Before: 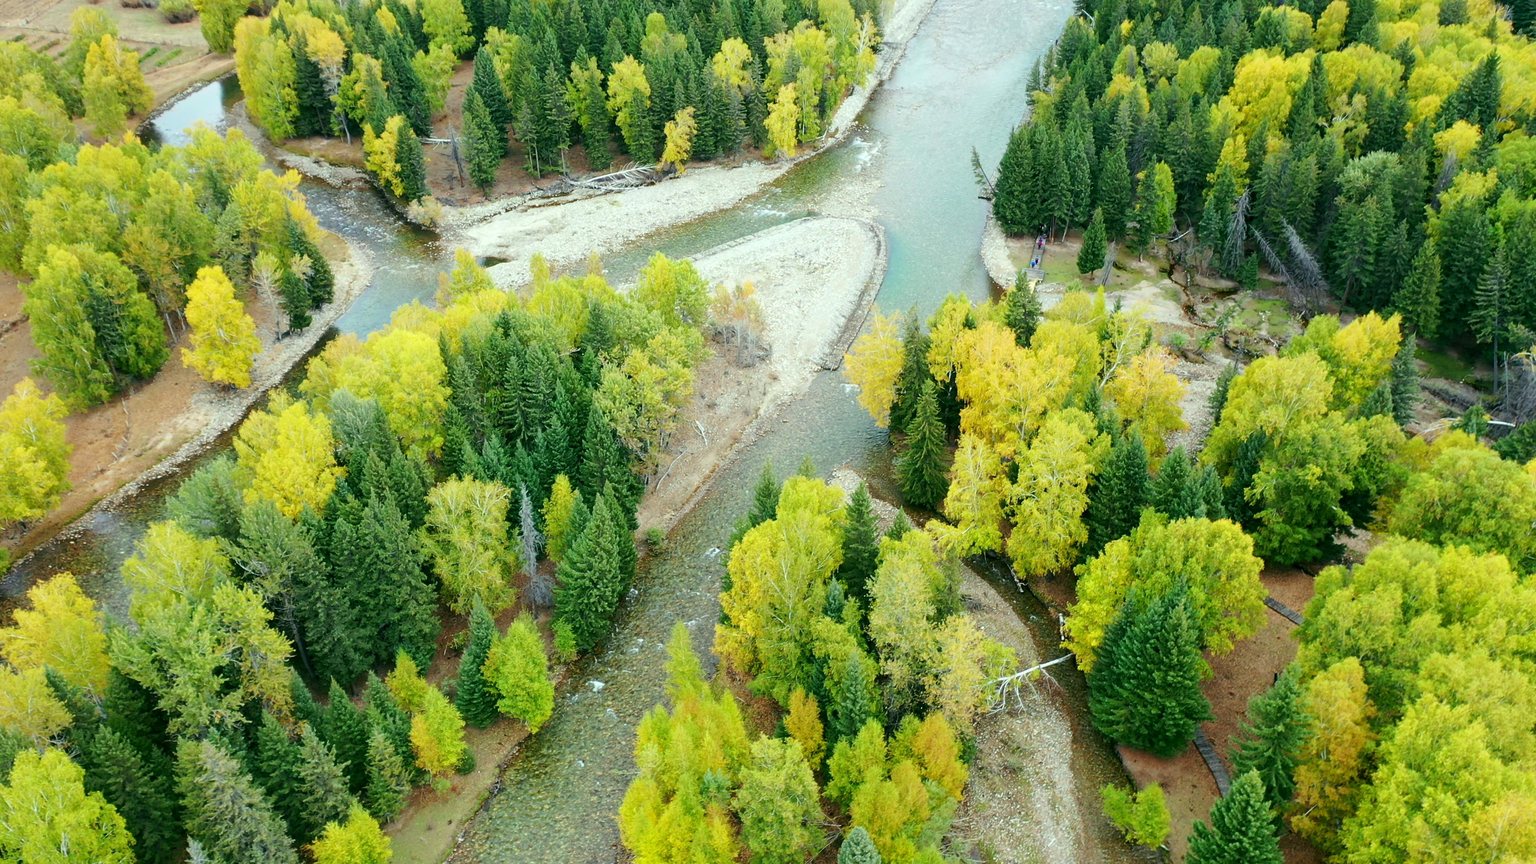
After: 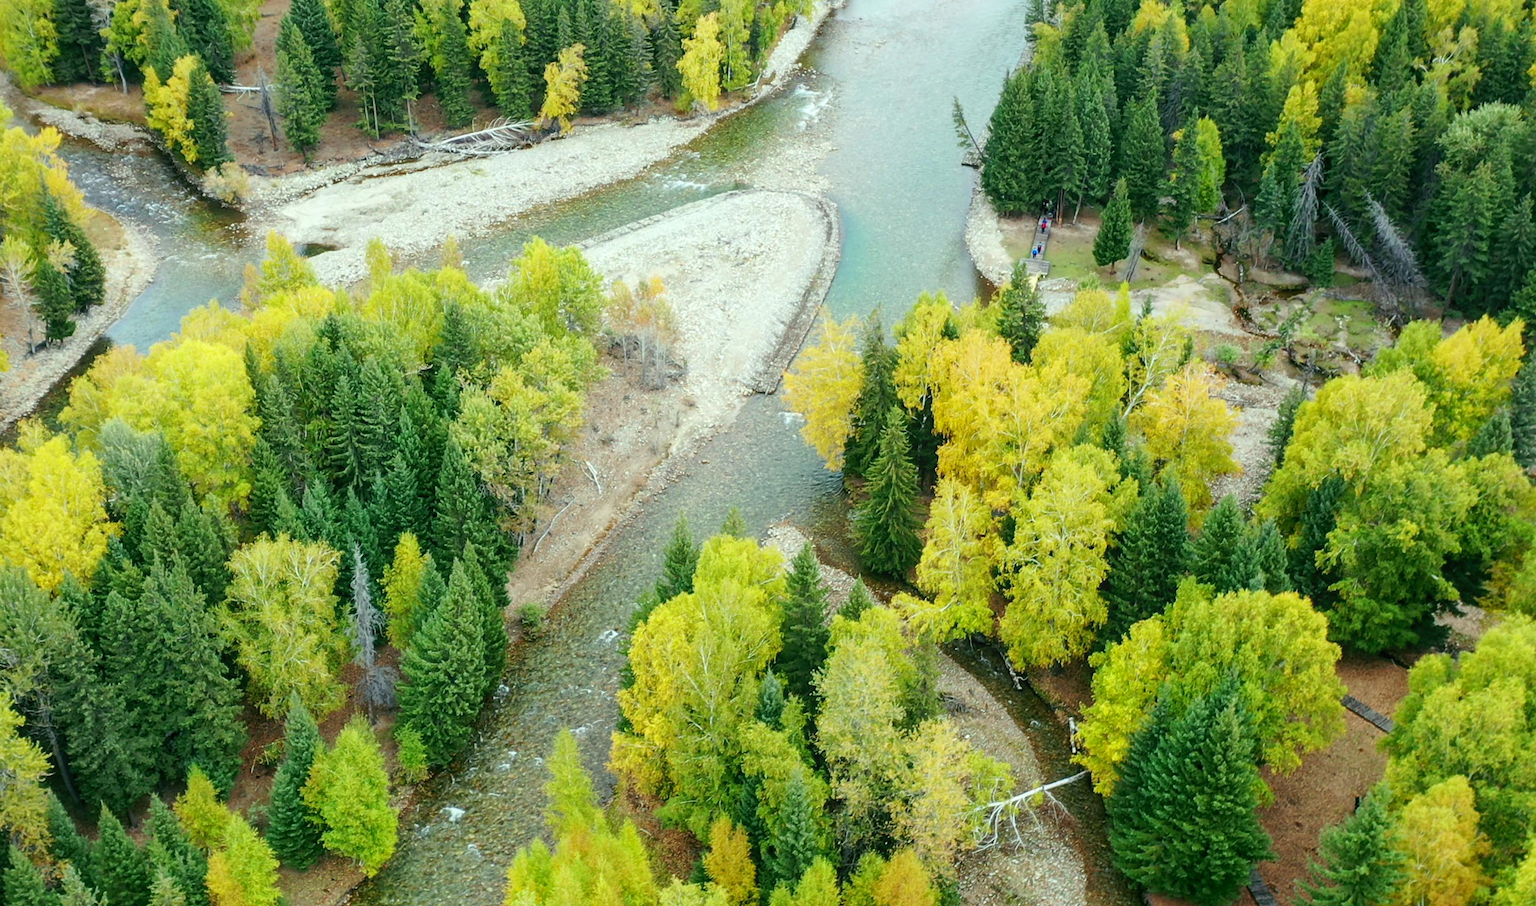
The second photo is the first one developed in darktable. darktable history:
crop: left 16.622%, top 8.594%, right 8.158%, bottom 12.487%
local contrast: detail 109%
tone equalizer: on, module defaults
